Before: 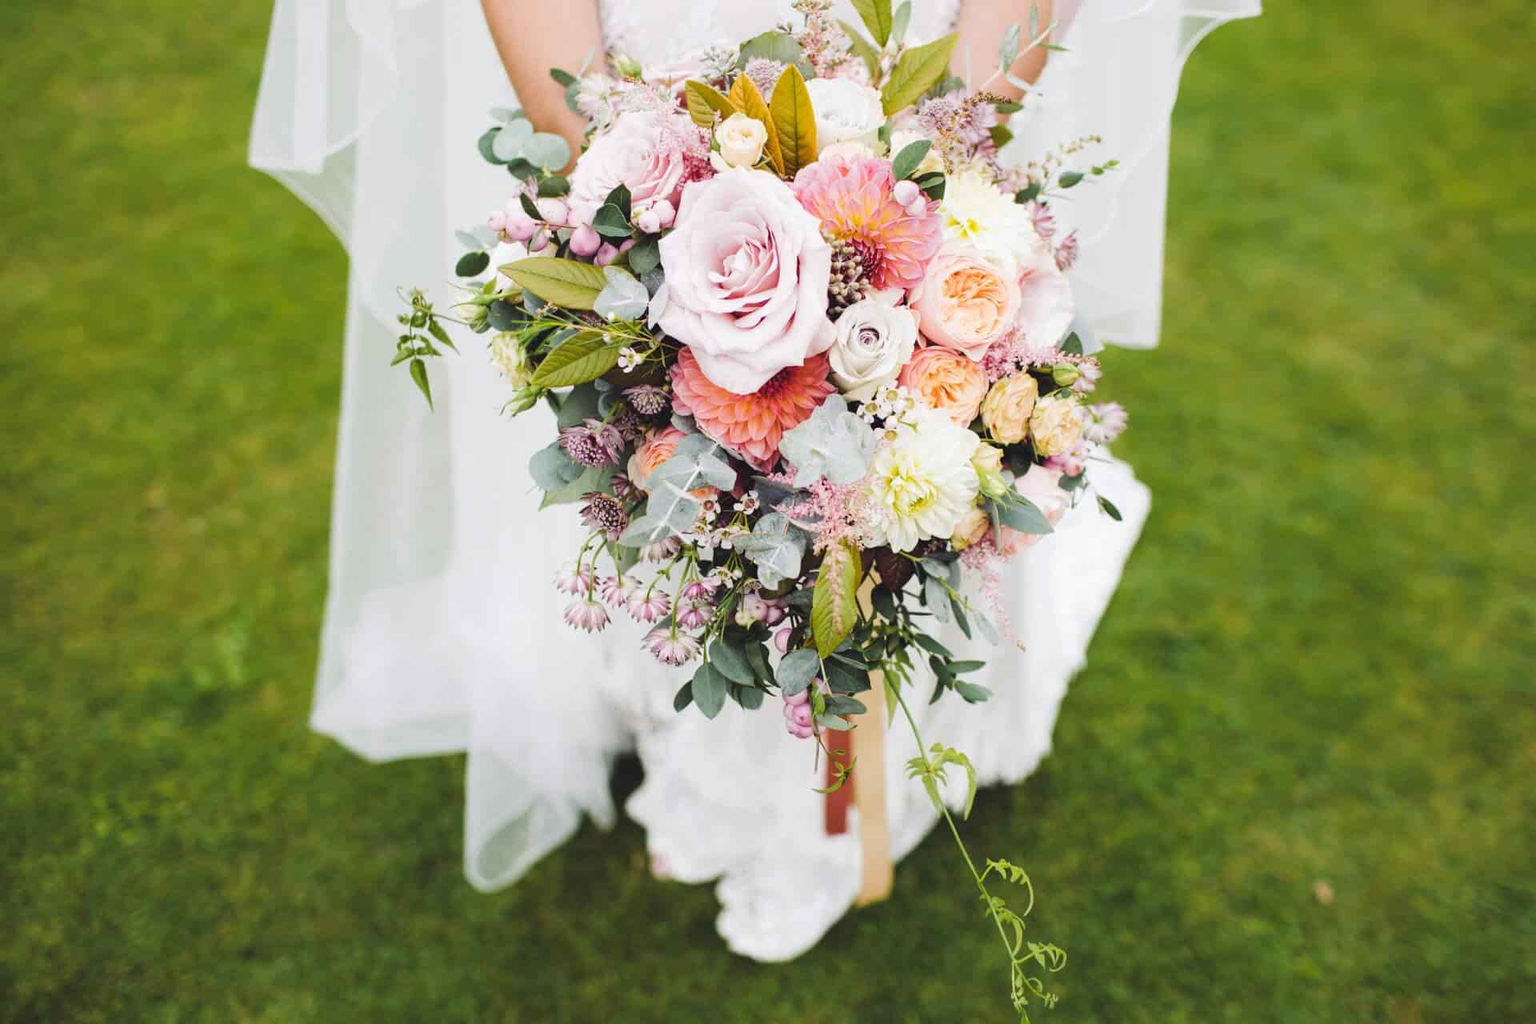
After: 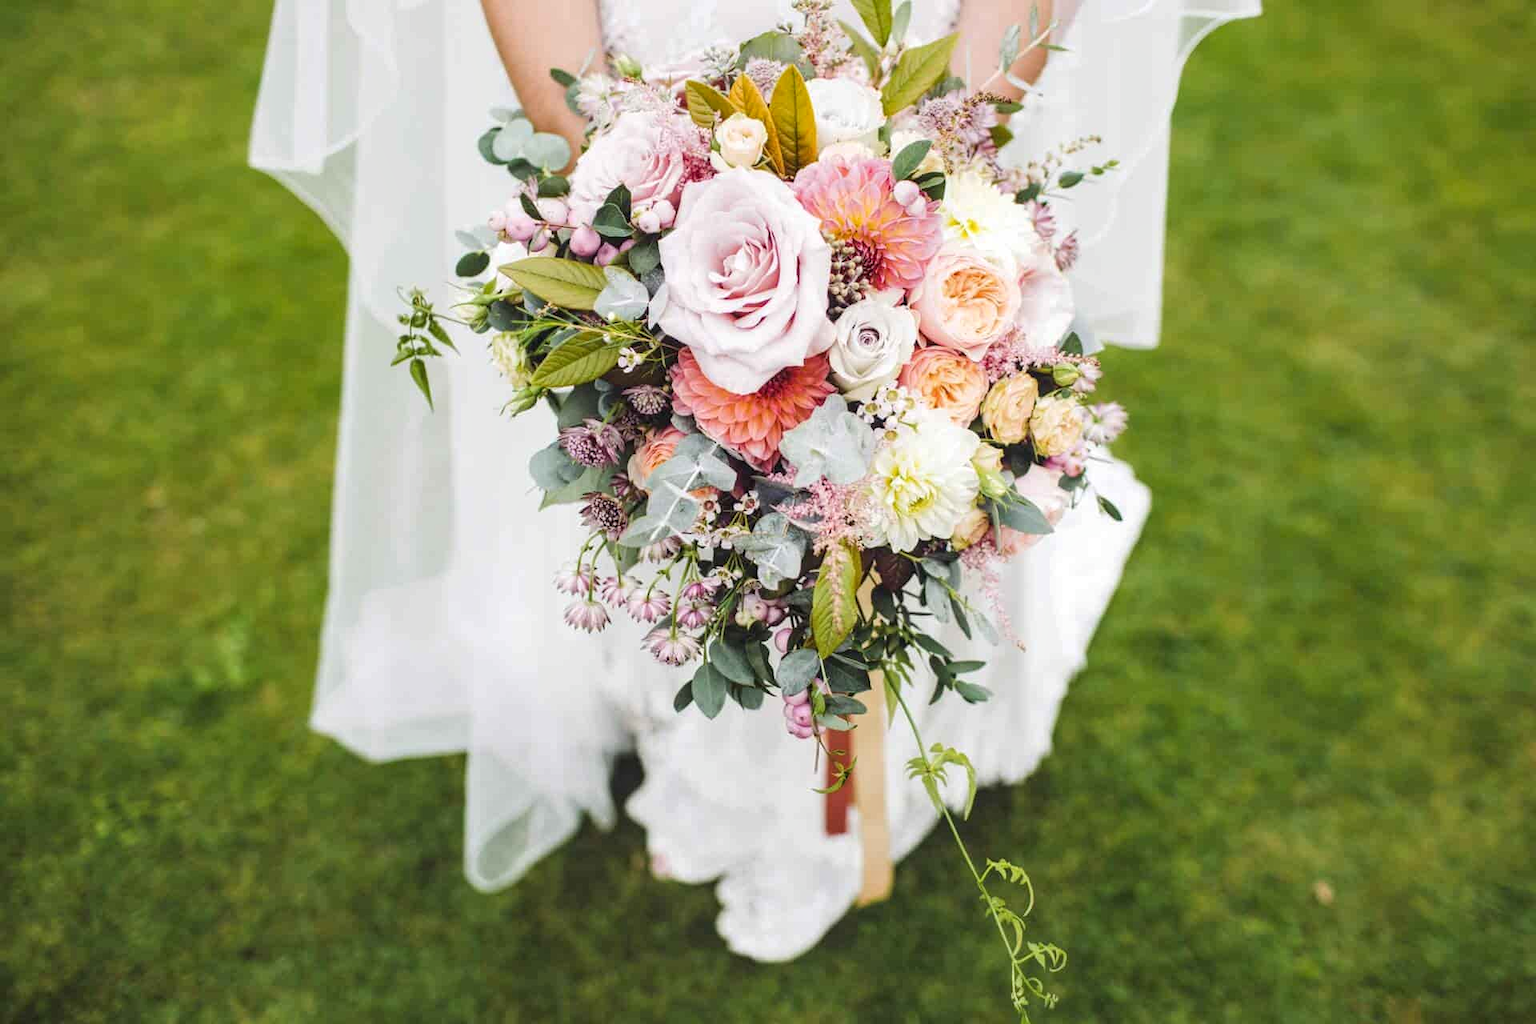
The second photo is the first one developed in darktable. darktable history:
tone equalizer: on, module defaults
color correction: highlights a* -0.137, highlights b* 0.137
local contrast: on, module defaults
